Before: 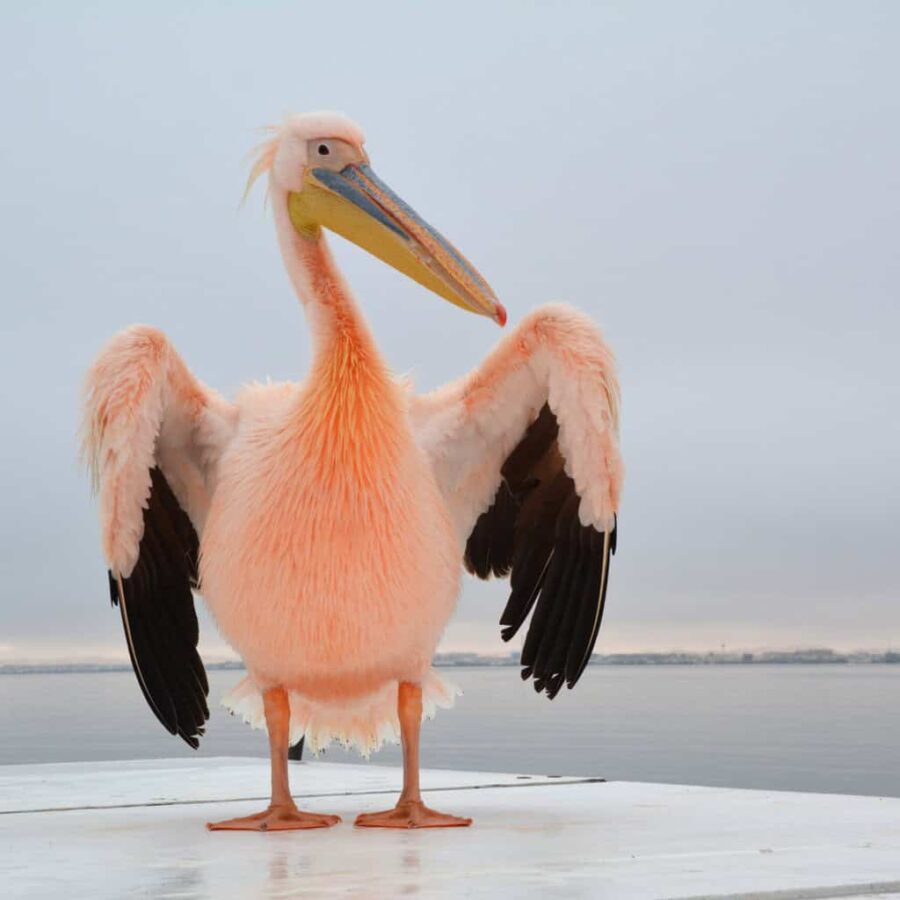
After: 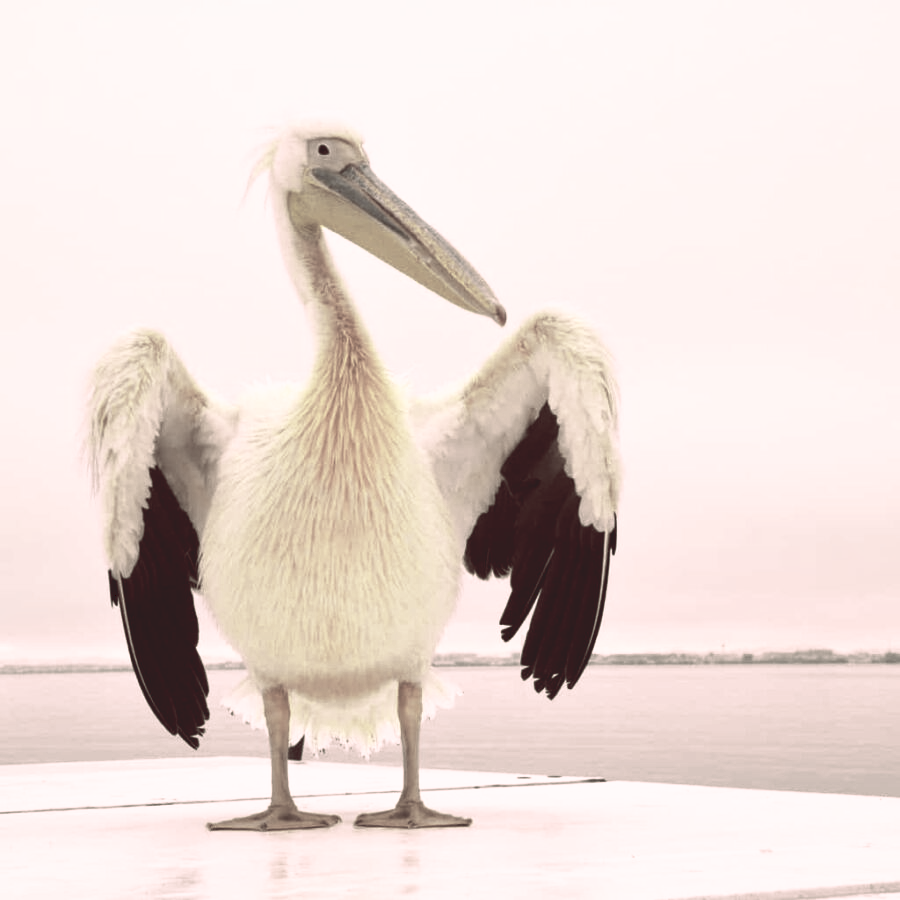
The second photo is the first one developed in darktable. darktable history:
tone curve: curves: ch0 [(0, 0) (0.003, 0.116) (0.011, 0.116) (0.025, 0.113) (0.044, 0.114) (0.069, 0.118) (0.1, 0.137) (0.136, 0.171) (0.177, 0.213) (0.224, 0.259) (0.277, 0.316) (0.335, 0.381) (0.399, 0.458) (0.468, 0.548) (0.543, 0.654) (0.623, 0.775) (0.709, 0.895) (0.801, 0.972) (0.898, 0.991) (1, 1)], preserve colors none
color look up table: target L [100.28, 86.82, 95.75, 75.84, 88.79, 66.67, 63.13, 71.9, 66.65, 69.38, 59.49, 50.18, 35.88, 42.12, 30.21, 200.15, 99.08, 88.91, 76.22, 69, 61.19, 46.04, 58.81, 53.46, 31.68, 46.53, 50.23, 36.94, 19.62, 22.81, 92.31, 99.41, 49.69, 46.73, 51.25, 51.51, 35.73, 40.31, 31.38, 11.2, 8.641, 3.563, 3.26, 69.79, 84.24, 58.19, 42.96, 32.77, 18.81], target a [0.339, -22.43, -27.32, -8.957, -3.907, -10.76, -11.14, -3.568, -5.413, -1.532, 0.423, -5.96, -2.894, 2.452, 3.033, 0, -1.325, -14.41, 2.963, 1.018, 3.567, 8.56, 2.657, 8.117, 11.92, 9.942, 4.7, 6.141, 9.367, 8.474, 22.1, 1.273, 12.61, -2.423, 9.894, 5.256, 3.306, 6.846, 3.918, 8.644, 10.35, 24.42, 22.61, -10.76, -4.038, -6.983, -2.392, 0.857, 6.417], target b [0.121, 33.02, 21.01, 22.42, 20.55, 2.127, 5.949, 22.33, 15.2, 4.852, 16.24, 5.387, 9.435, 6.028, 8.604, 0, 29.13, 30.01, 6.194, 9.208, 13.64, 12.4, 5.01, 2.741, 4.392, 7.758, 7.935, 8.617, 4.504, 4.925, 5.391, 17.42, -2.715, -1.946, -2.46, 1.728, -3.886, -2.111, 3.048, 1.171, 14.01, 5.355, 4.919, 0.735, 6.283, -0.466, -1.169, 3.503, 3.926], num patches 49
